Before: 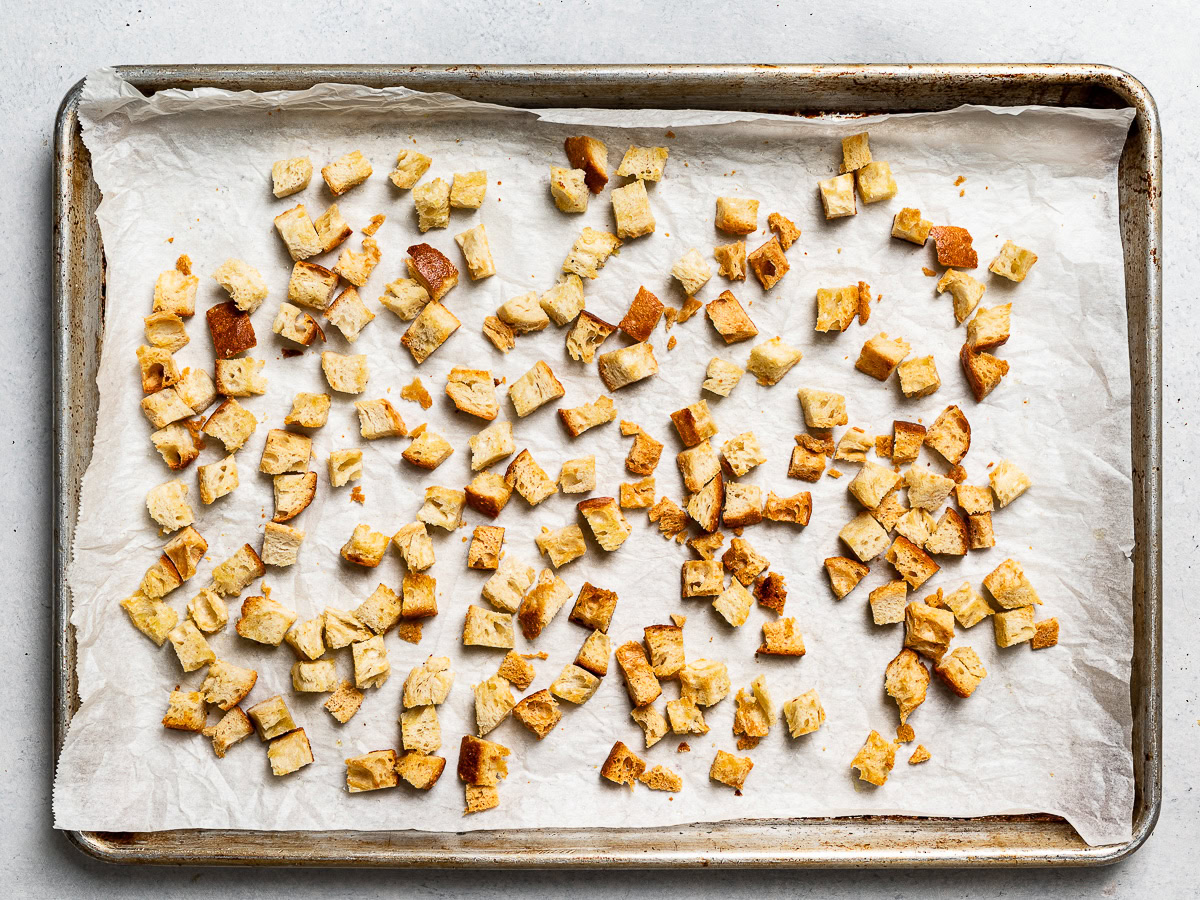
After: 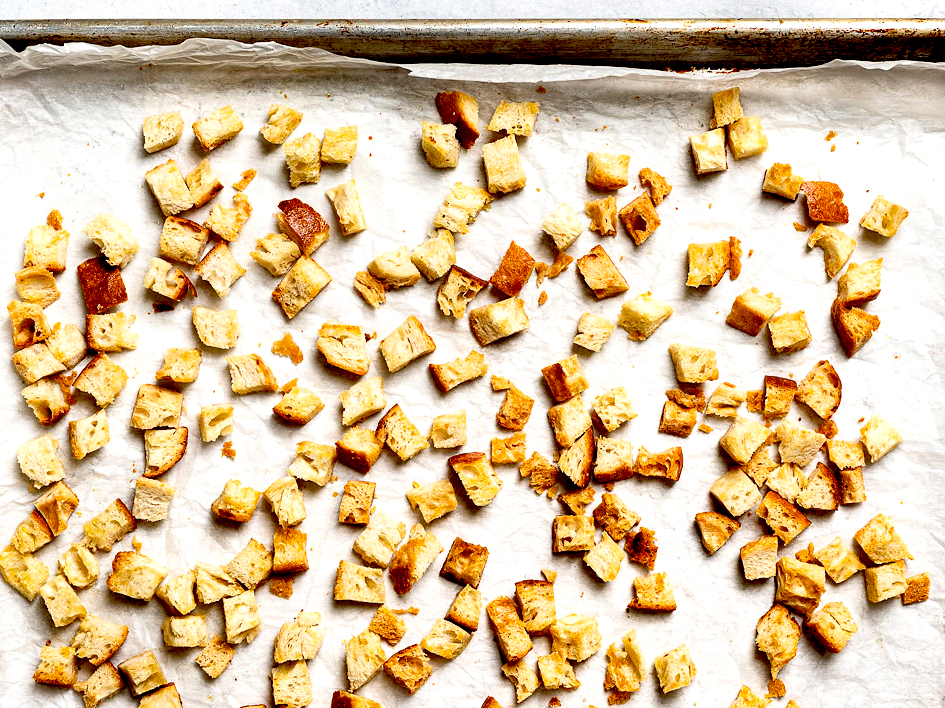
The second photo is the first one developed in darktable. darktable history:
exposure: black level correction 0.031, exposure 0.317 EV, compensate highlight preservation false
crop and rotate: left 10.776%, top 5.018%, right 10.437%, bottom 16.263%
